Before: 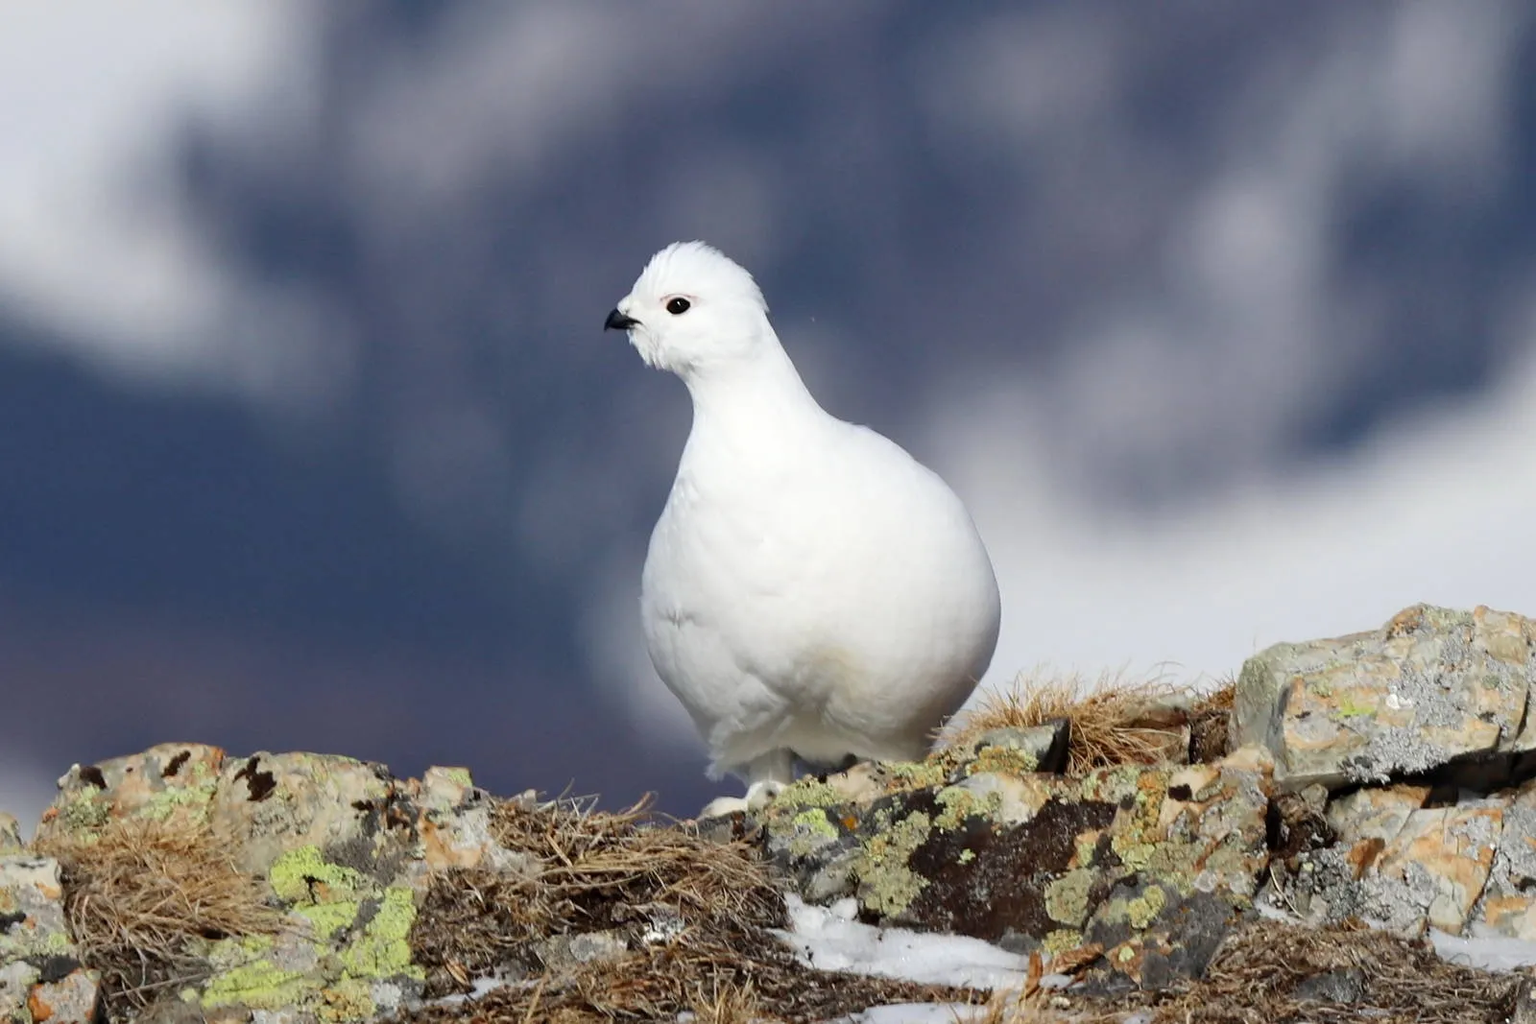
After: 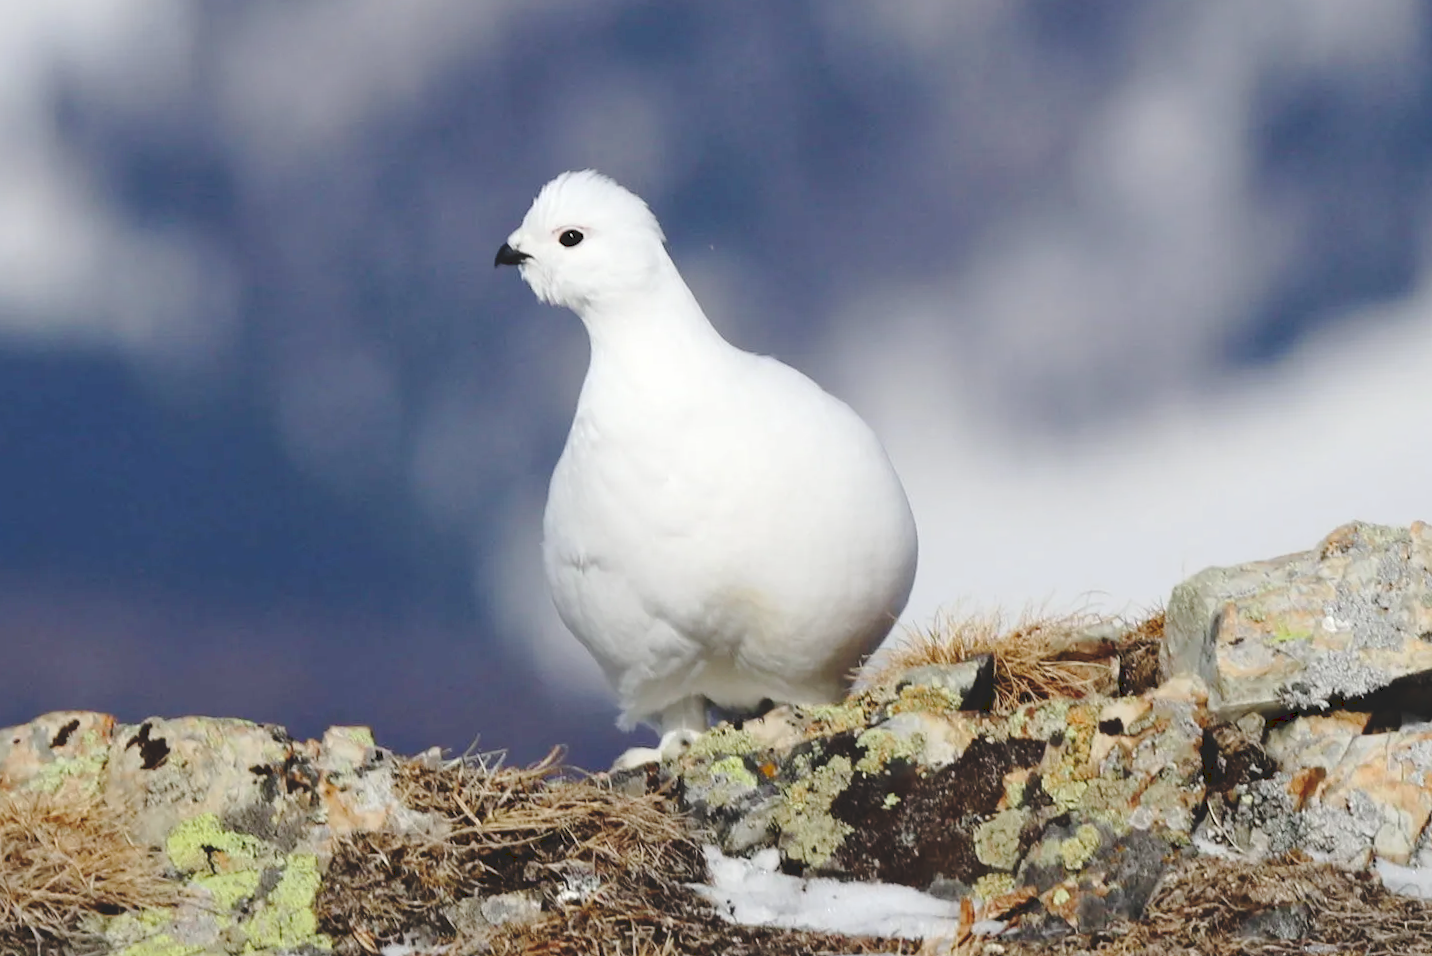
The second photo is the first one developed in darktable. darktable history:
crop and rotate: angle 2°, left 5.854%, top 5.709%
tone curve: curves: ch0 [(0, 0) (0.003, 0.139) (0.011, 0.14) (0.025, 0.138) (0.044, 0.14) (0.069, 0.149) (0.1, 0.161) (0.136, 0.179) (0.177, 0.203) (0.224, 0.245) (0.277, 0.302) (0.335, 0.382) (0.399, 0.461) (0.468, 0.546) (0.543, 0.614) (0.623, 0.687) (0.709, 0.758) (0.801, 0.84) (0.898, 0.912) (1, 1)], preserve colors none
